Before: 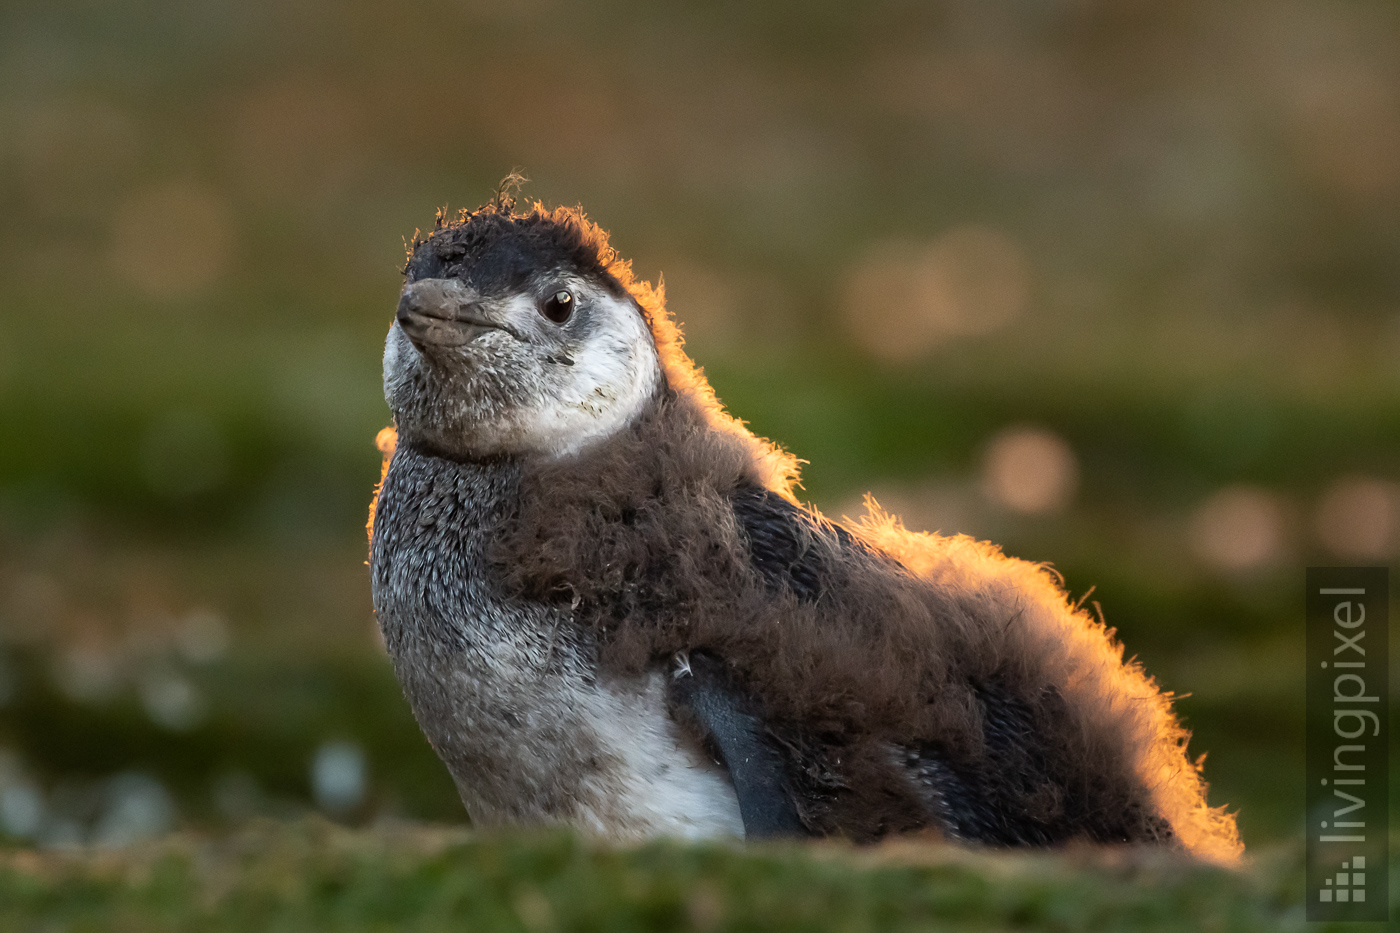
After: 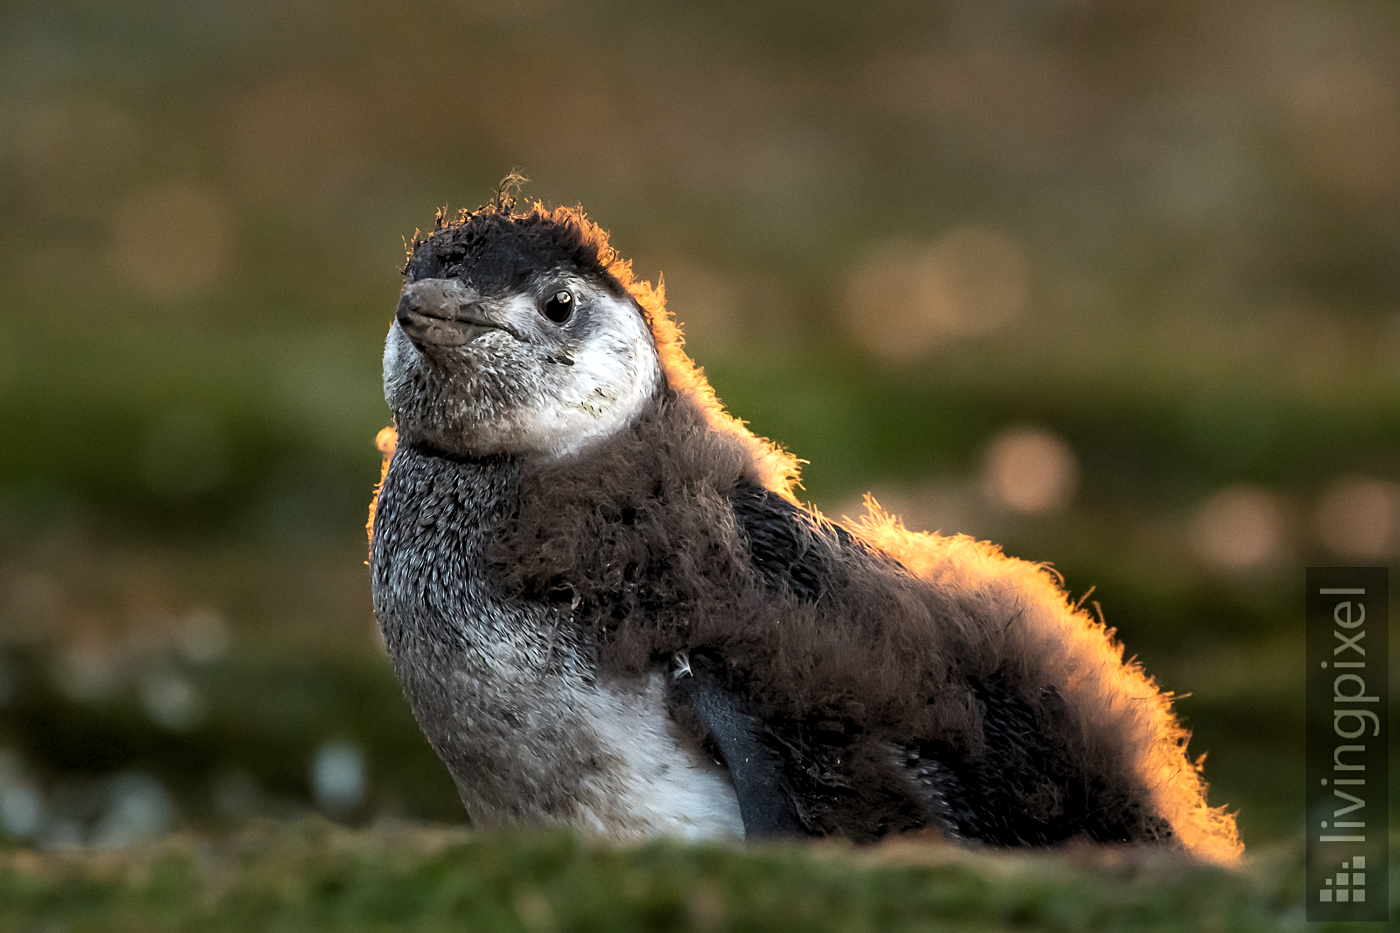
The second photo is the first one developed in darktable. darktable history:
levels: black 3.77%, levels [0.062, 0.494, 0.925]
sharpen: amount 0.212
